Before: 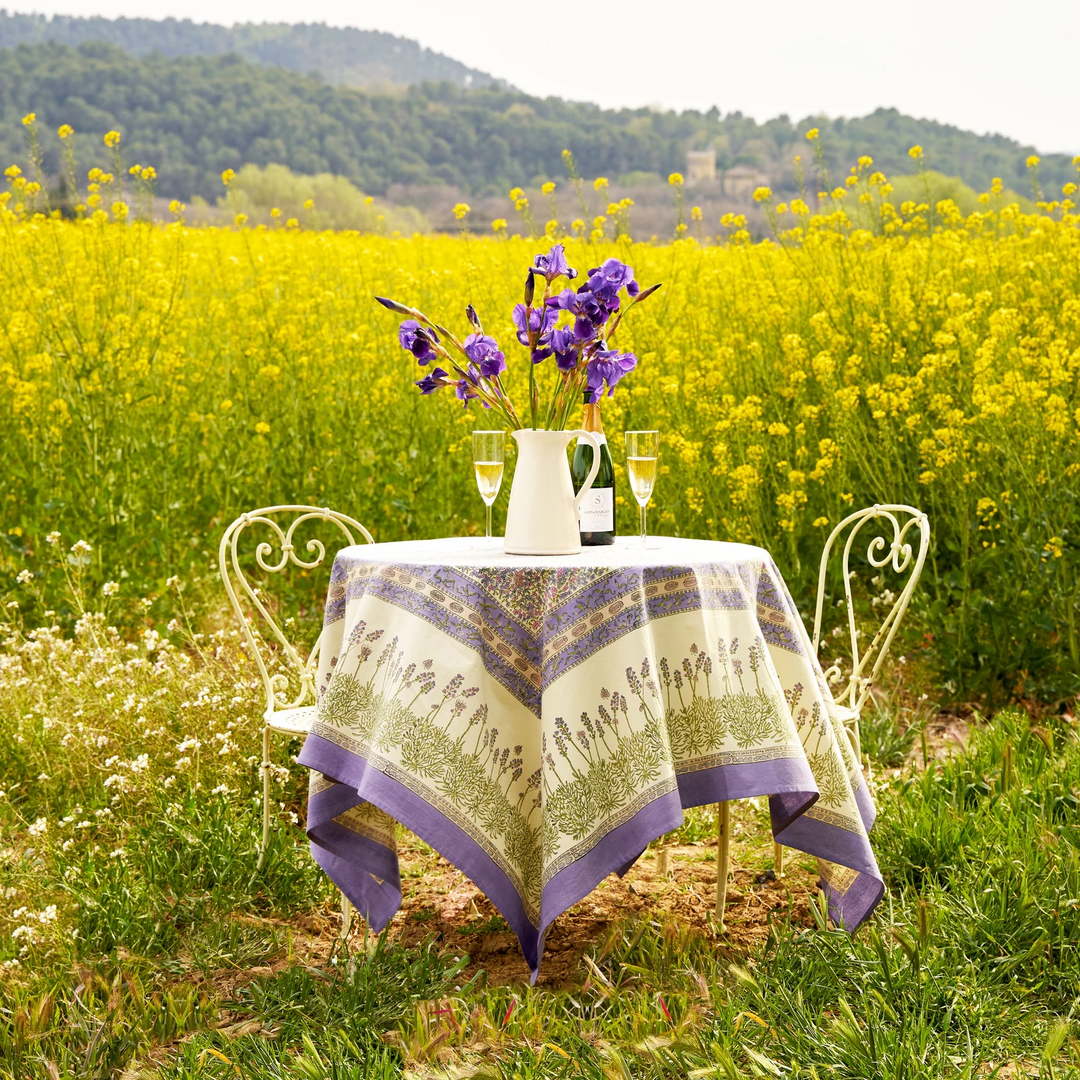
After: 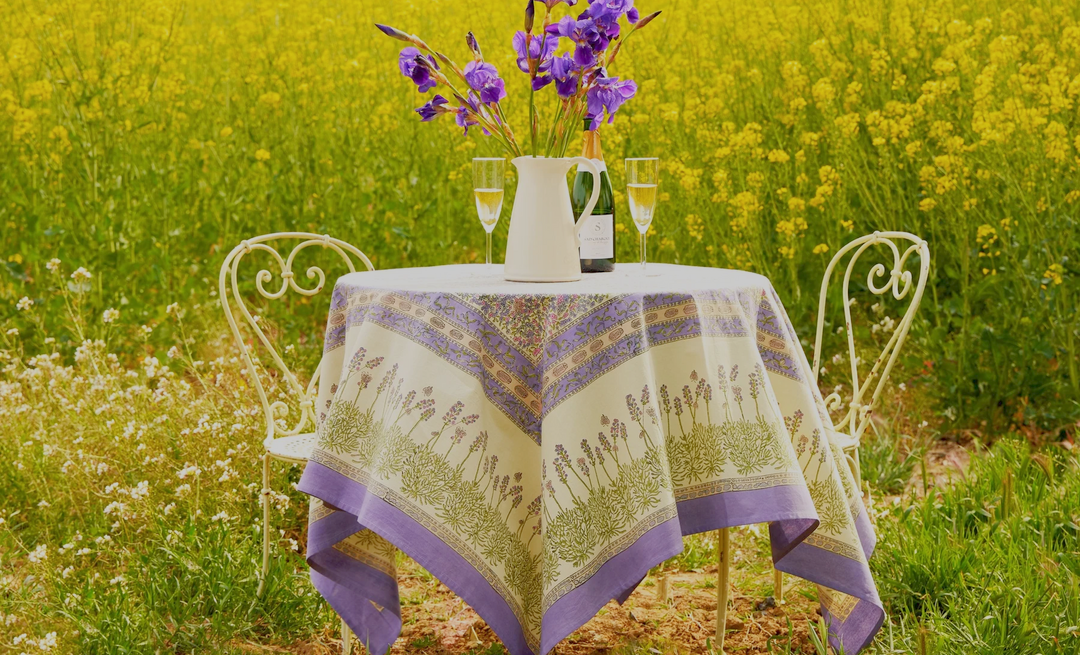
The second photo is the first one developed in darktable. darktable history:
crop and rotate: top 25.357%, bottom 13.942%
color balance rgb: contrast -30%
